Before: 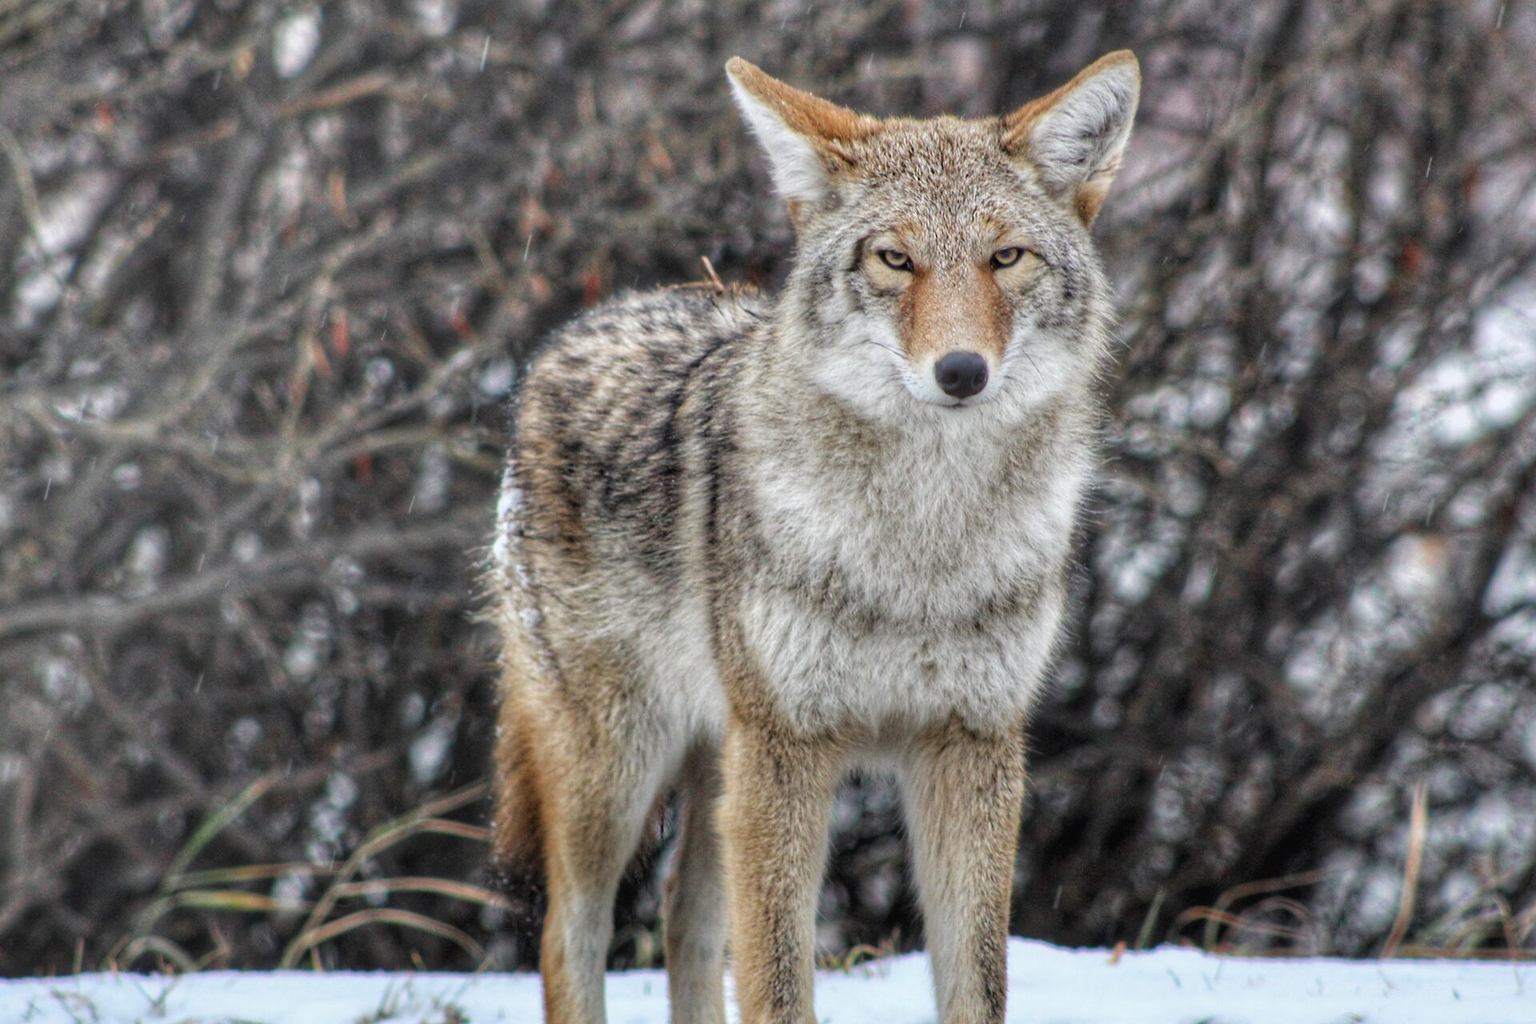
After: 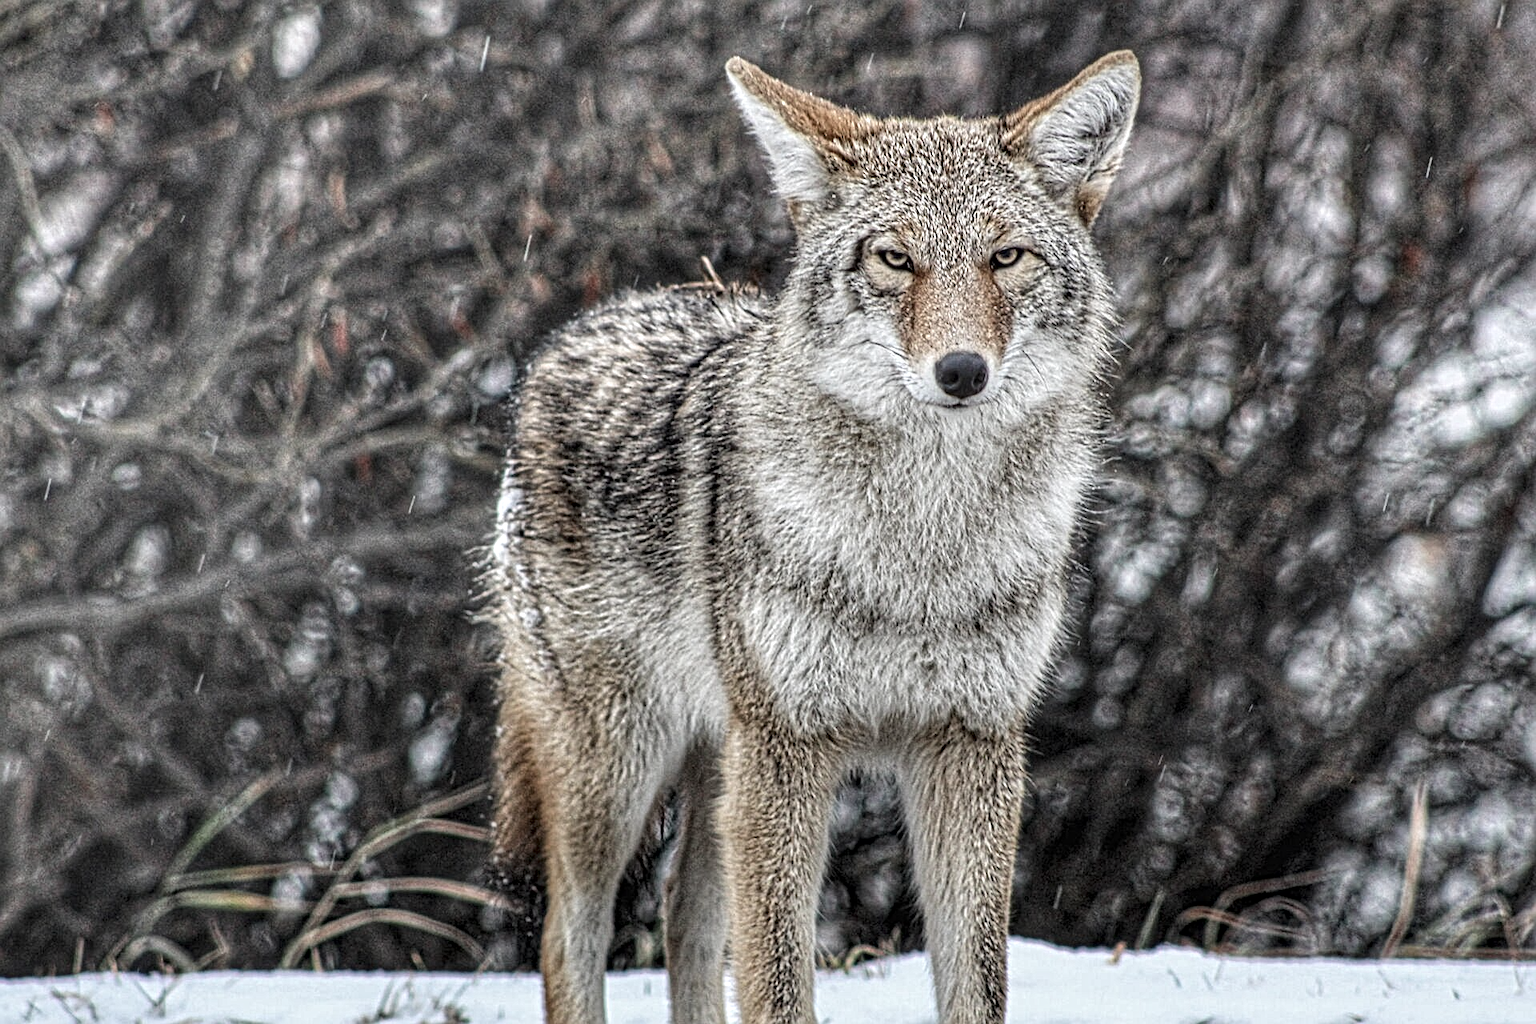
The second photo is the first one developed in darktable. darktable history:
contrast brightness saturation: contrast 0.1, saturation -0.36
local contrast: mode bilateral grid, contrast 20, coarseness 3, detail 300%, midtone range 0.2
